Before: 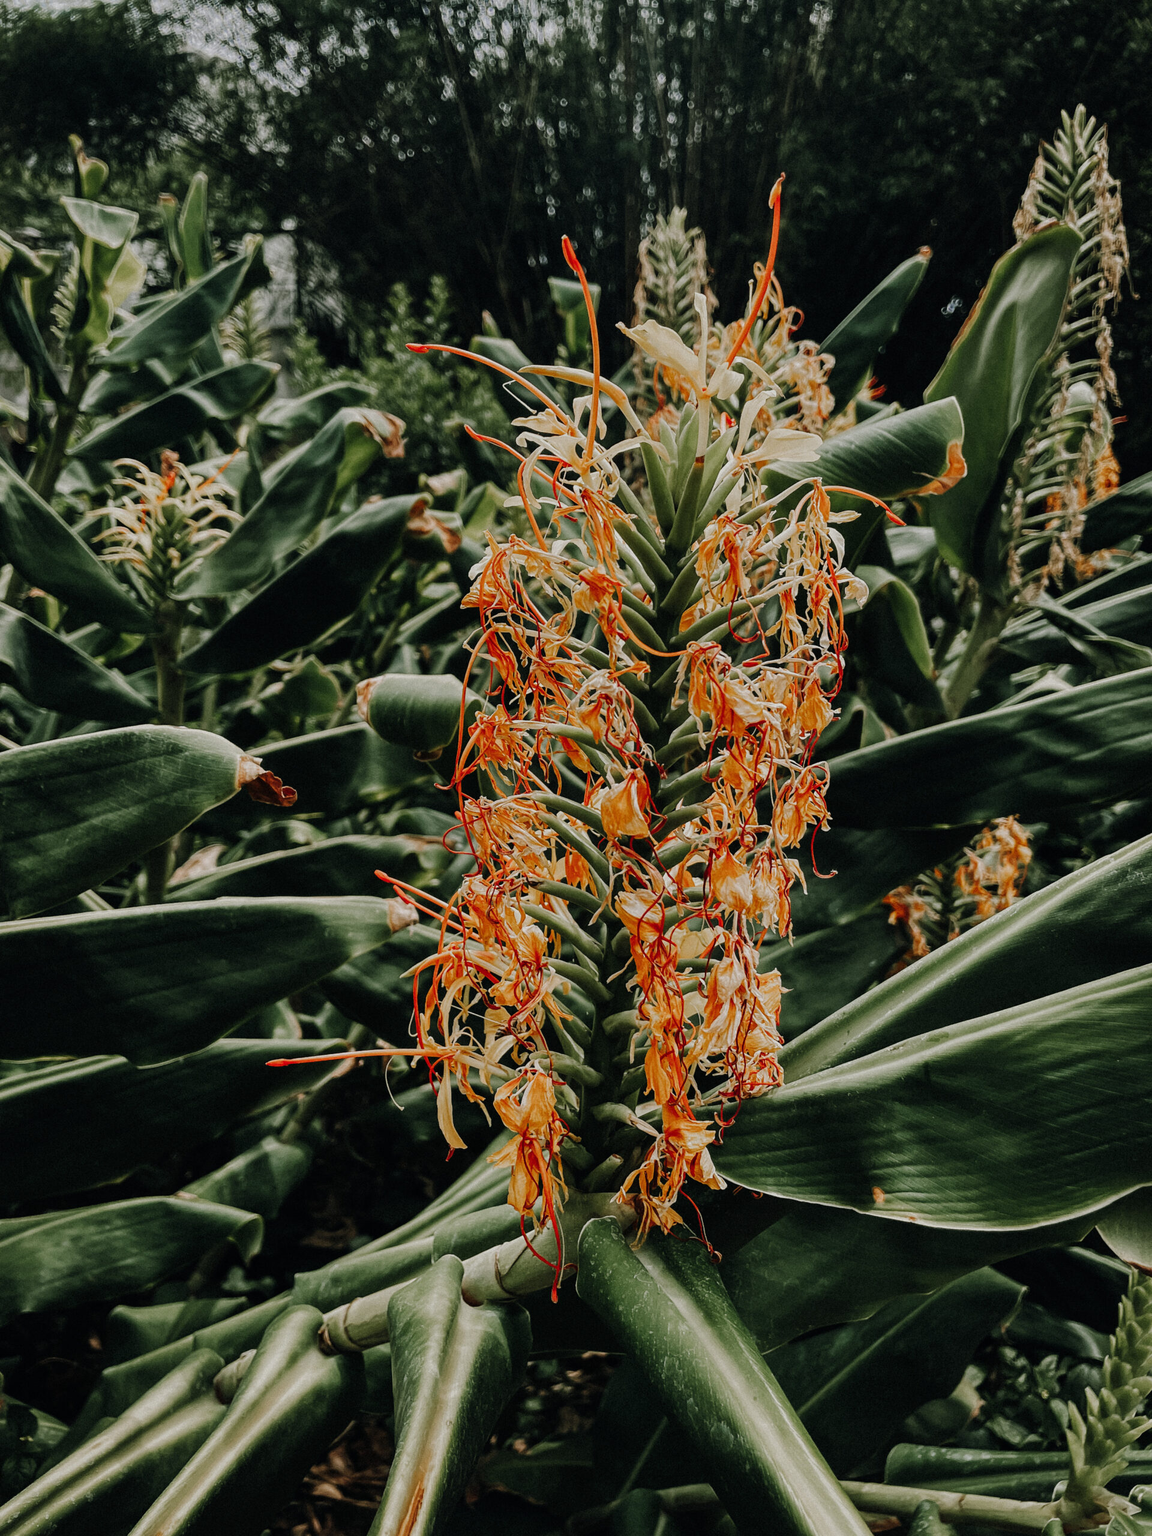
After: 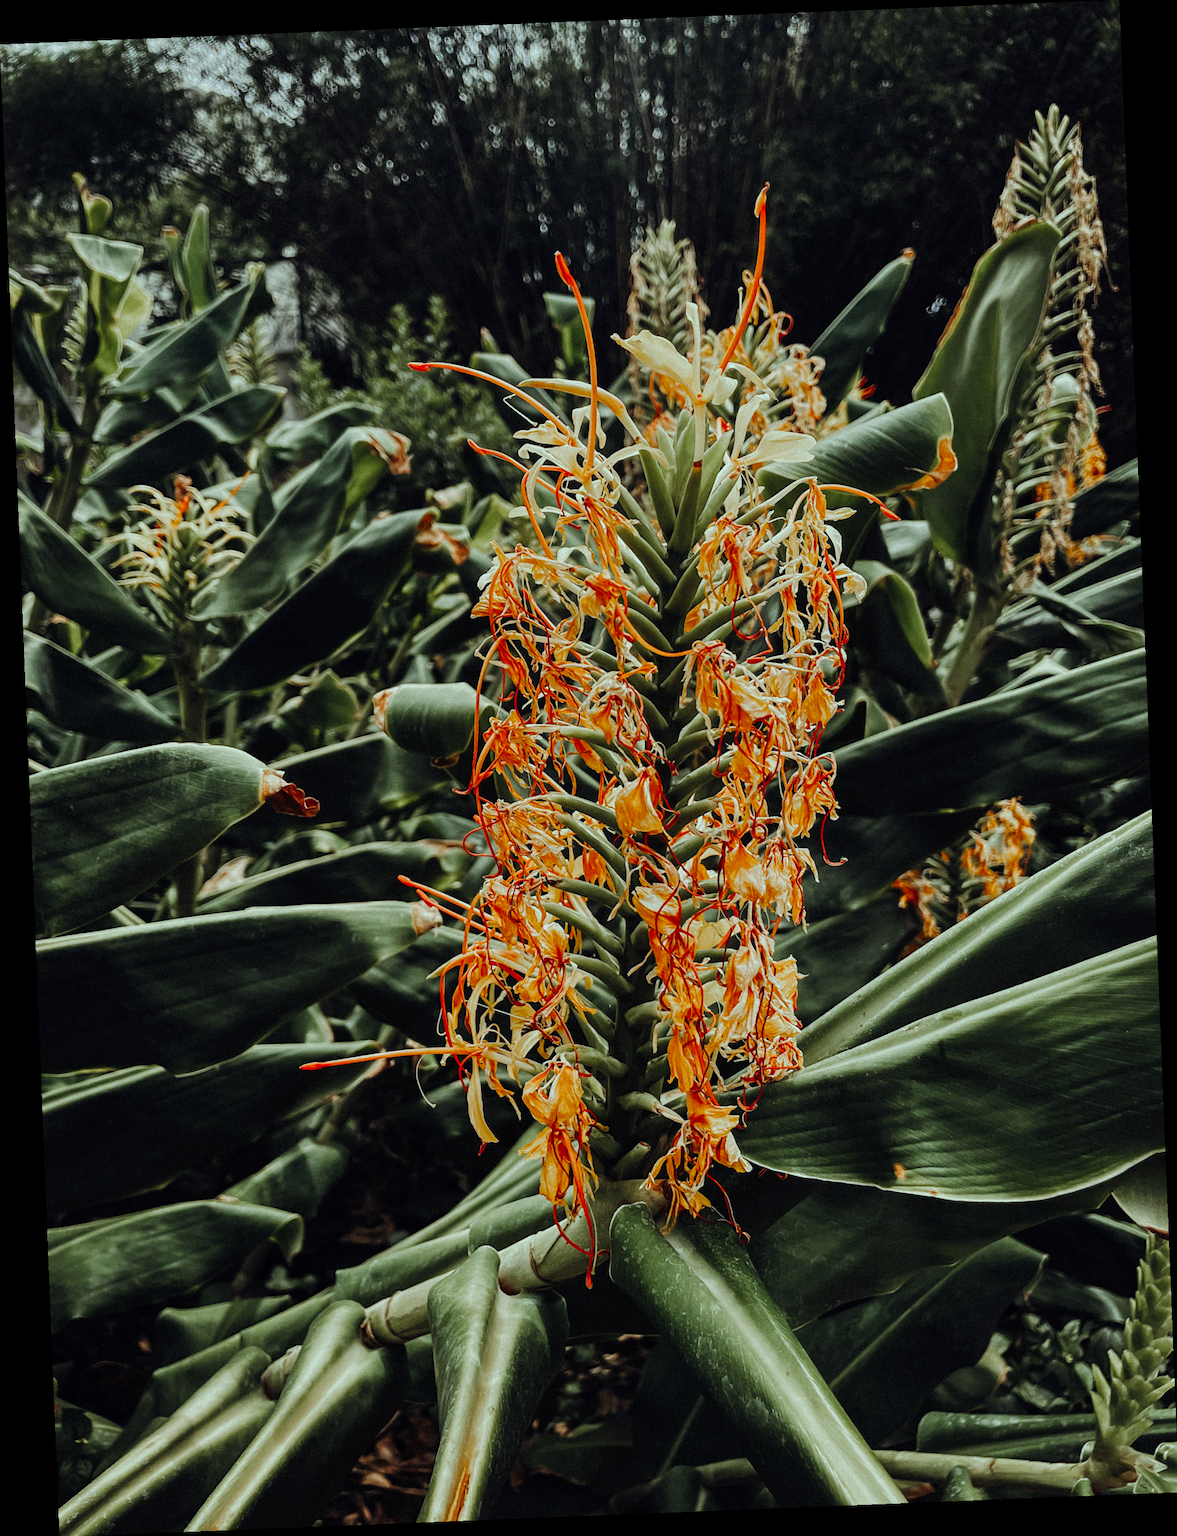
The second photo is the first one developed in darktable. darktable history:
color balance rgb: shadows lift › luminance 0.49%, shadows lift › chroma 6.83%, shadows lift › hue 300.29°, power › hue 208.98°, highlights gain › luminance 20.24%, highlights gain › chroma 2.73%, highlights gain › hue 173.85°, perceptual saturation grading › global saturation 18.05%
rotate and perspective: rotation -2.29°, automatic cropping off
